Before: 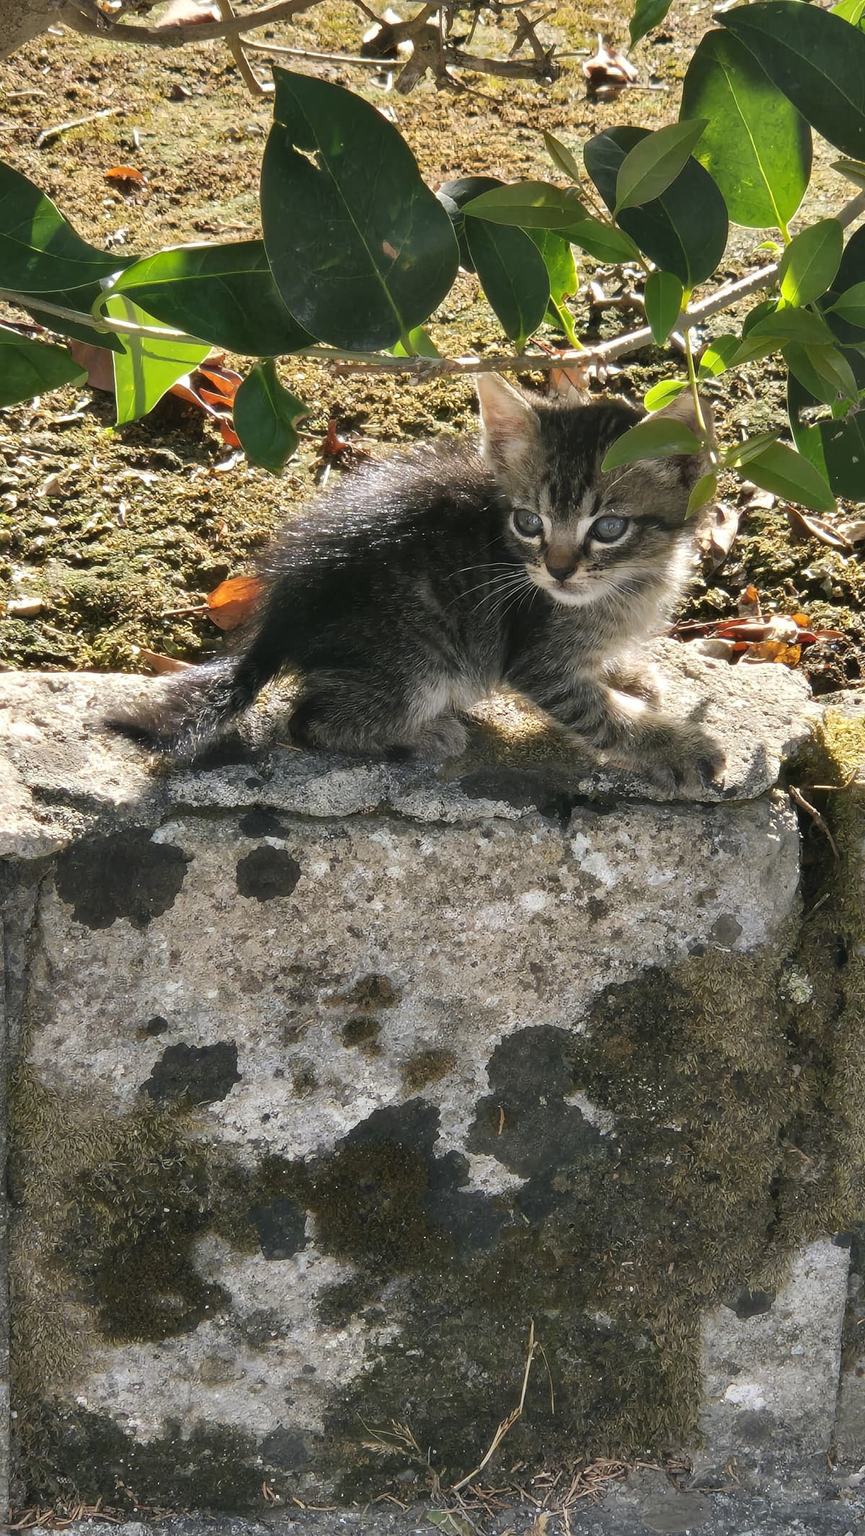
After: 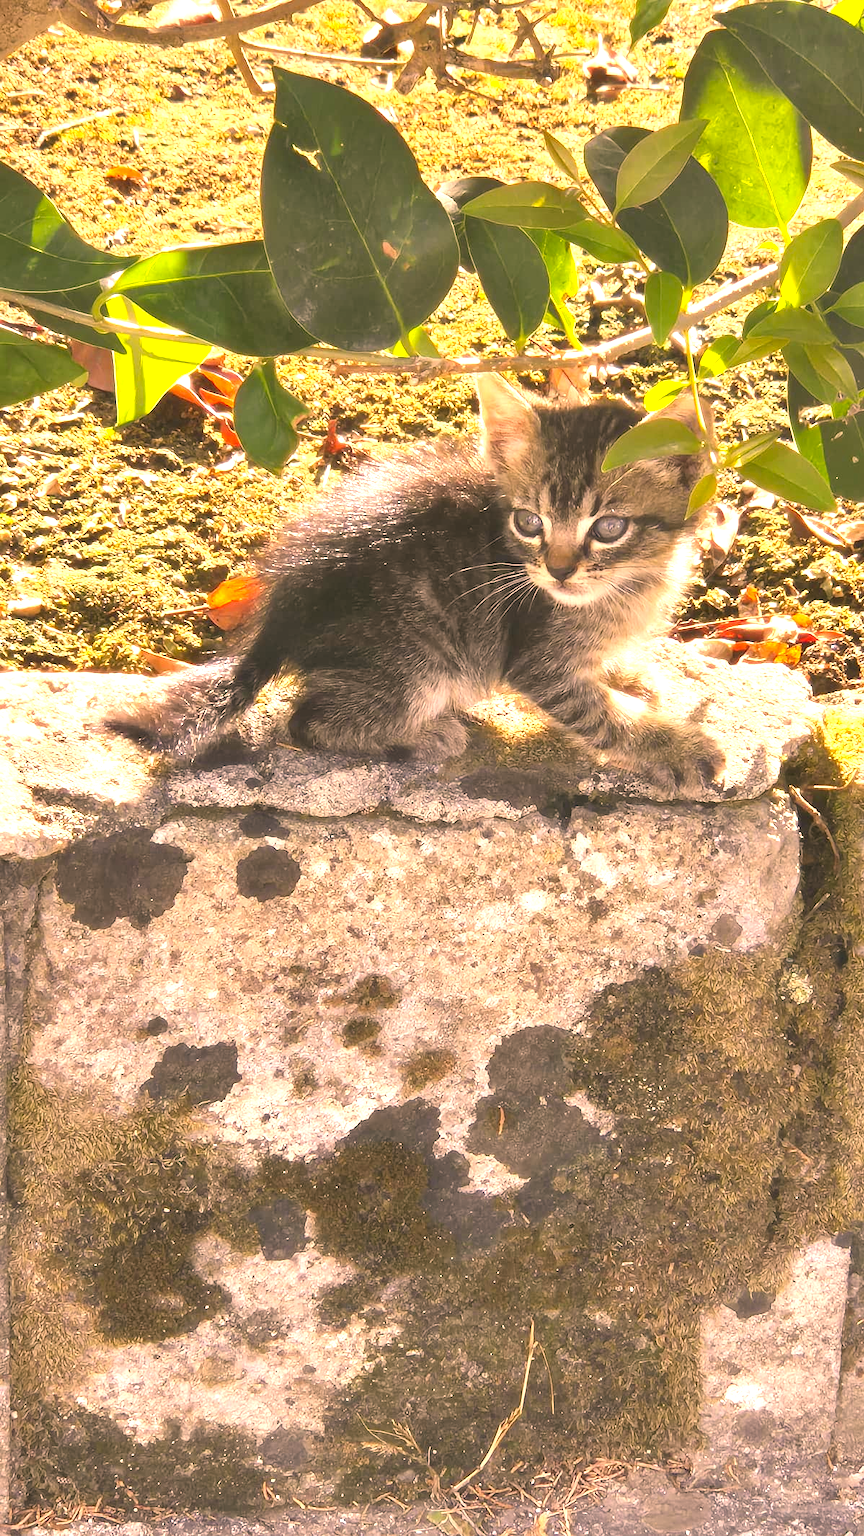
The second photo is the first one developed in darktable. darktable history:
local contrast: mode bilateral grid, contrast 9, coarseness 25, detail 111%, midtone range 0.2
exposure: black level correction 0, exposure 1.477 EV, compensate highlight preservation false
color correction: highlights a* 22.49, highlights b* 21.86
contrast brightness saturation: contrast -0.094, brightness 0.051, saturation 0.084
